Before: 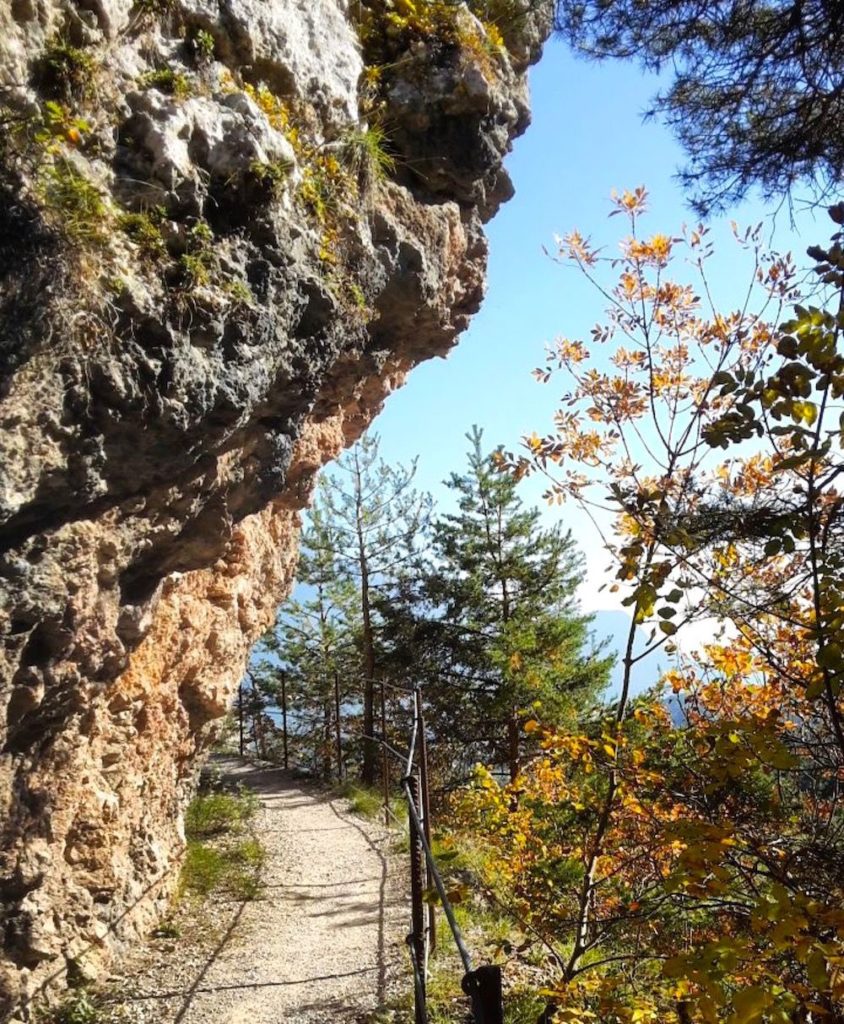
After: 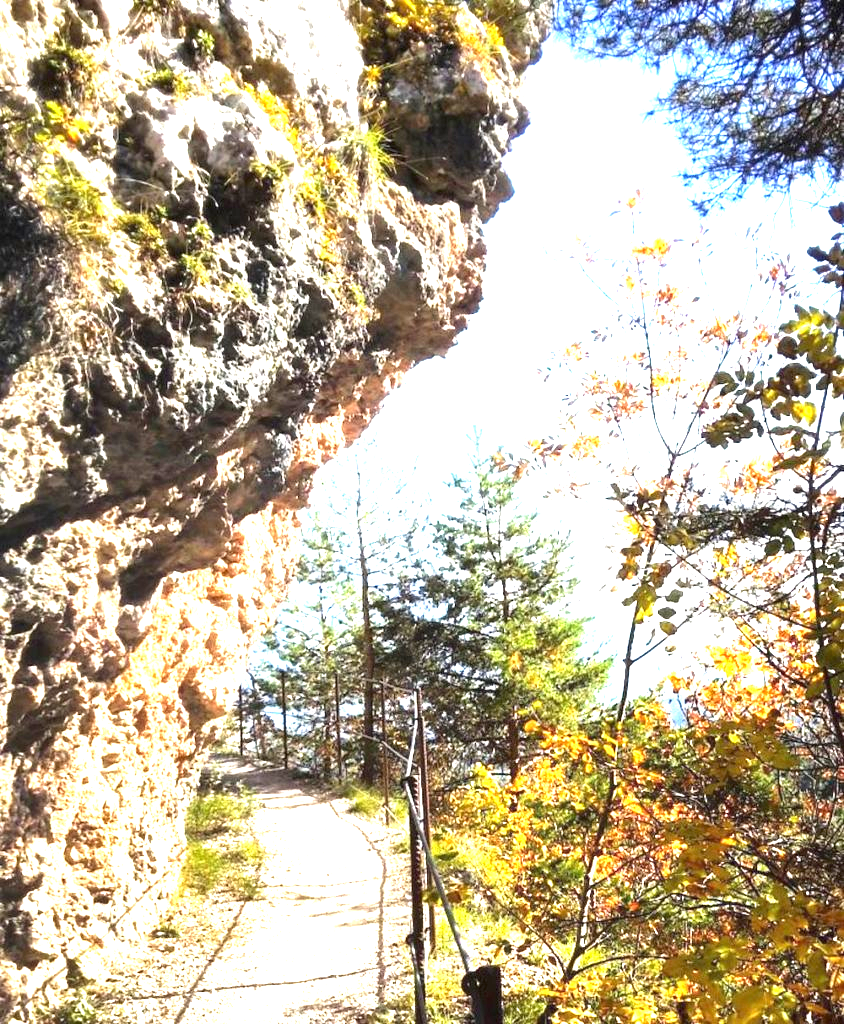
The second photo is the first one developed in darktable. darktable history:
exposure: black level correction 0, exposure 1.984 EV, compensate highlight preservation false
